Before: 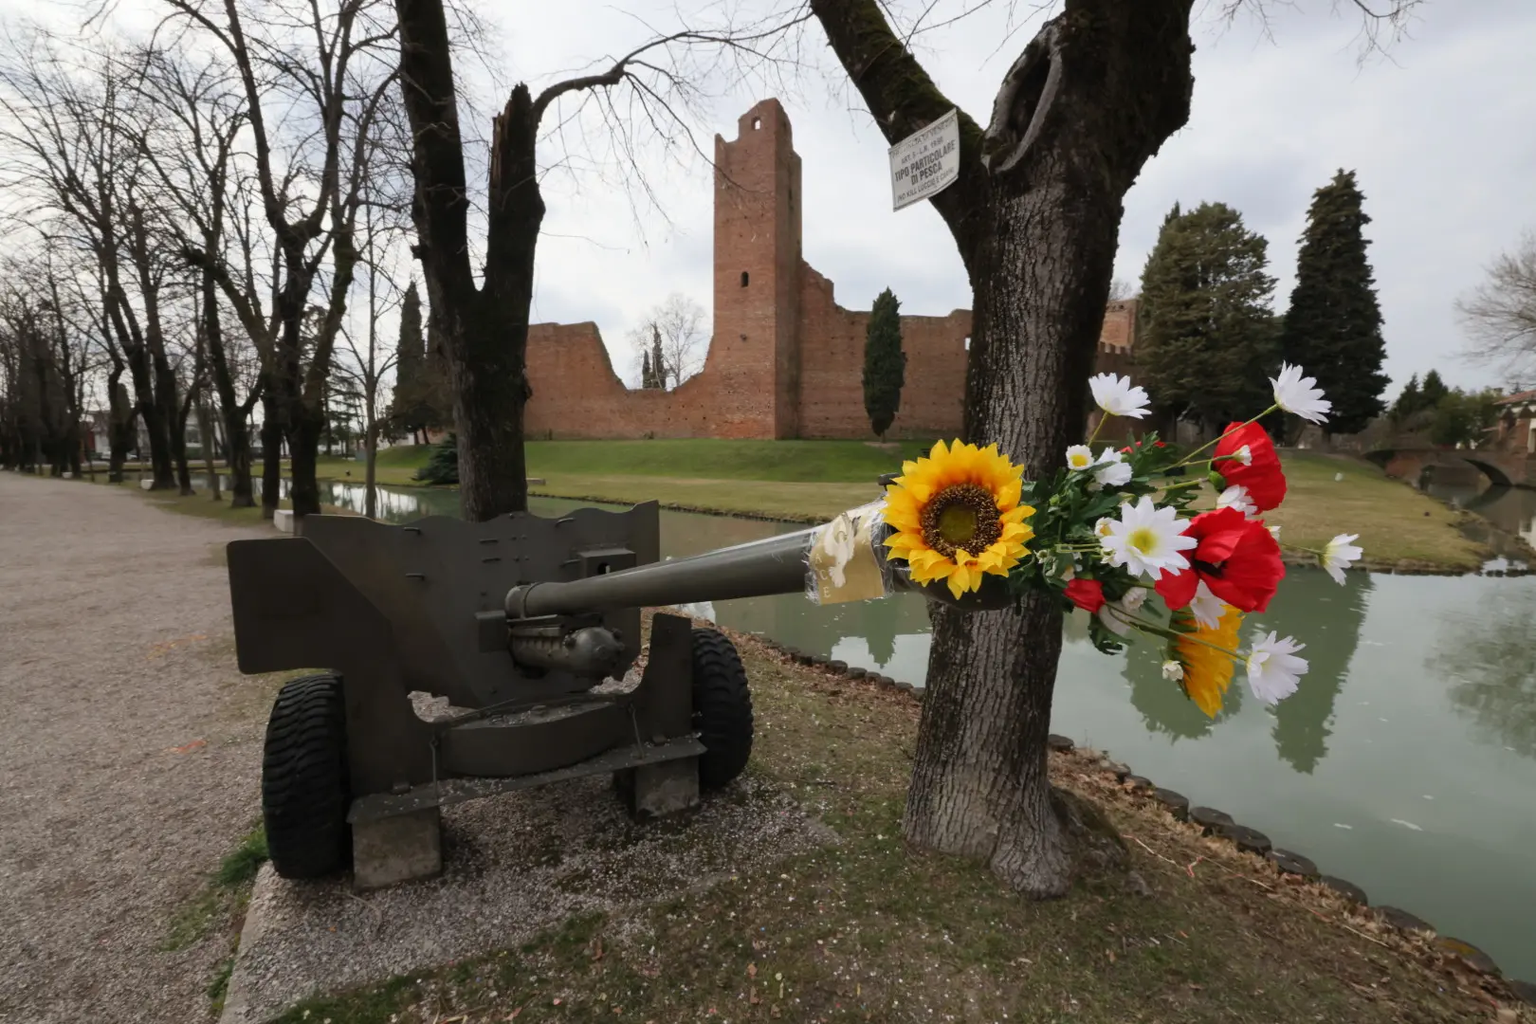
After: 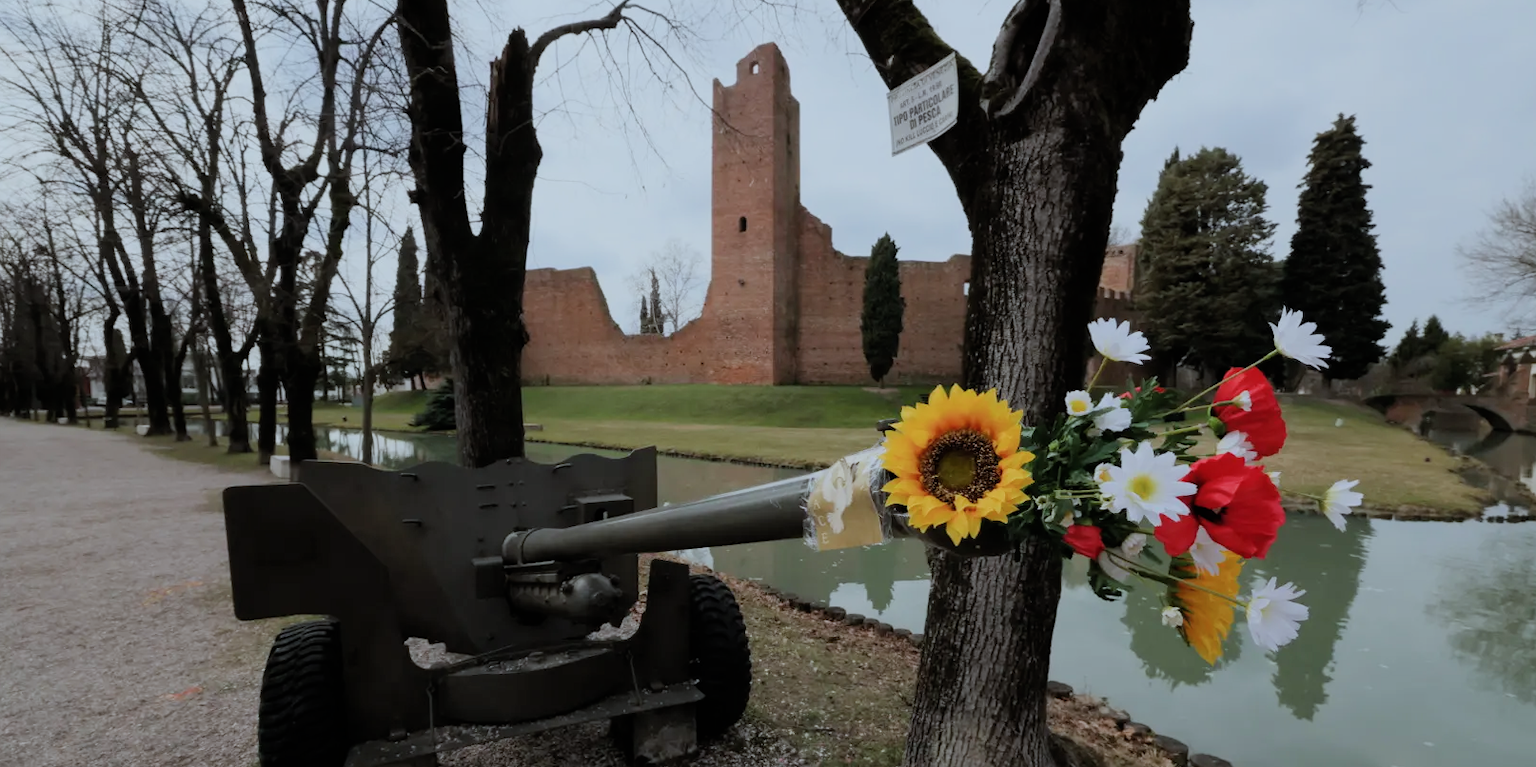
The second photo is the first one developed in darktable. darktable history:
filmic rgb: black relative exposure -7.37 EV, white relative exposure 5.1 EV, hardness 3.2
crop: left 0.355%, top 5.493%, bottom 19.85%
color correction: highlights a* -4.19, highlights b* -10.61
